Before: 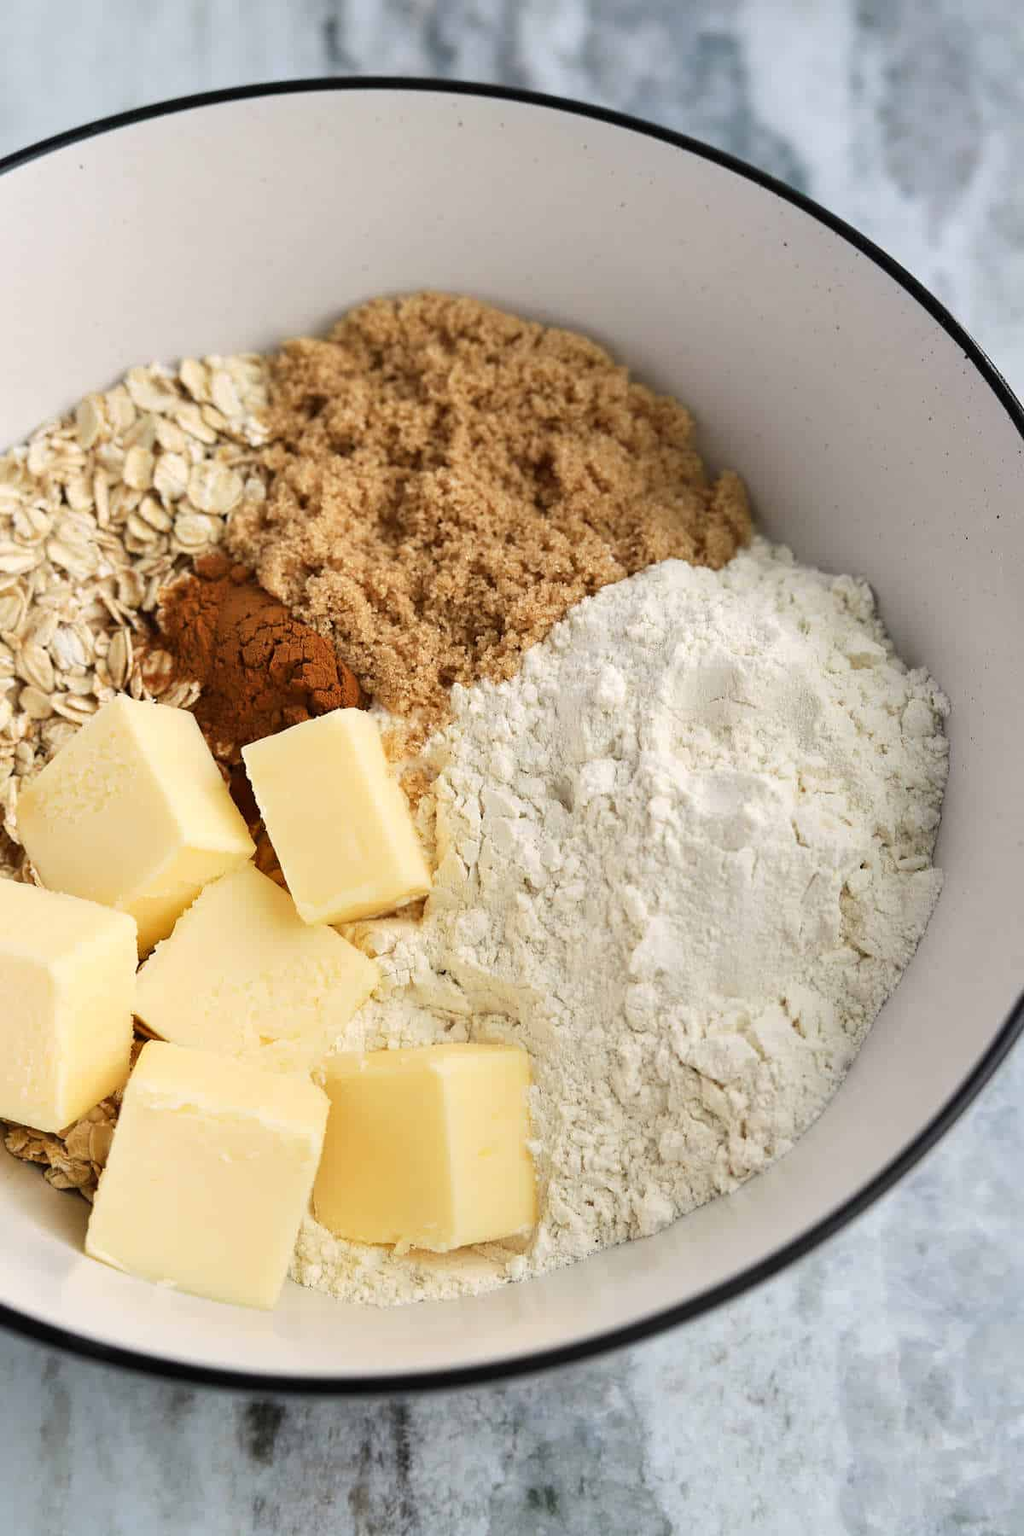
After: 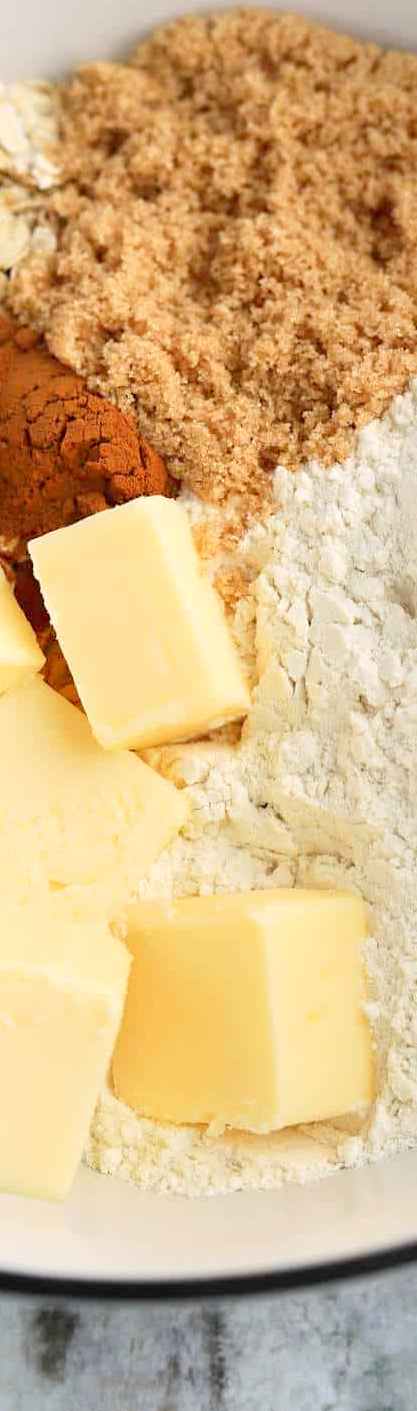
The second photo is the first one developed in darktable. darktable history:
crop and rotate: left 21.325%, top 18.596%, right 43.915%, bottom 2.97%
levels: levels [0, 0.43, 0.984]
